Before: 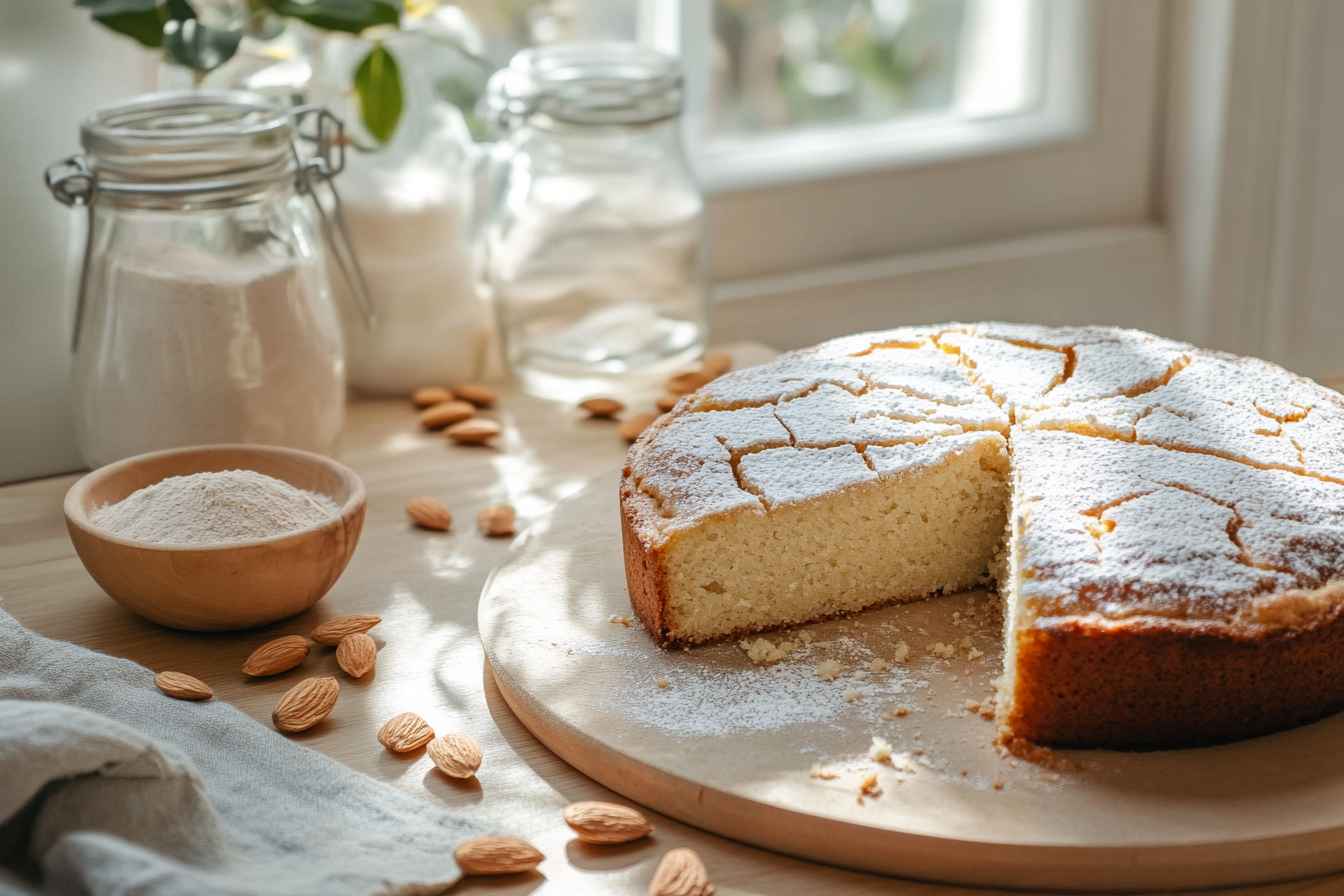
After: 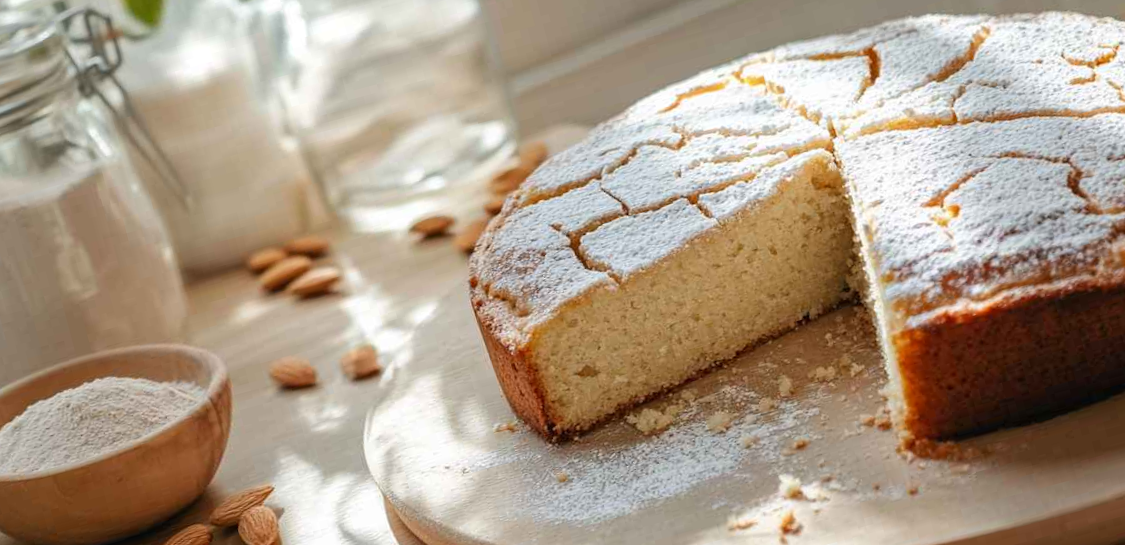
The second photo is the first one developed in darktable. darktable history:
rotate and perspective: rotation -14.8°, crop left 0.1, crop right 0.903, crop top 0.25, crop bottom 0.748
crop and rotate: left 8.262%, top 9.226%
